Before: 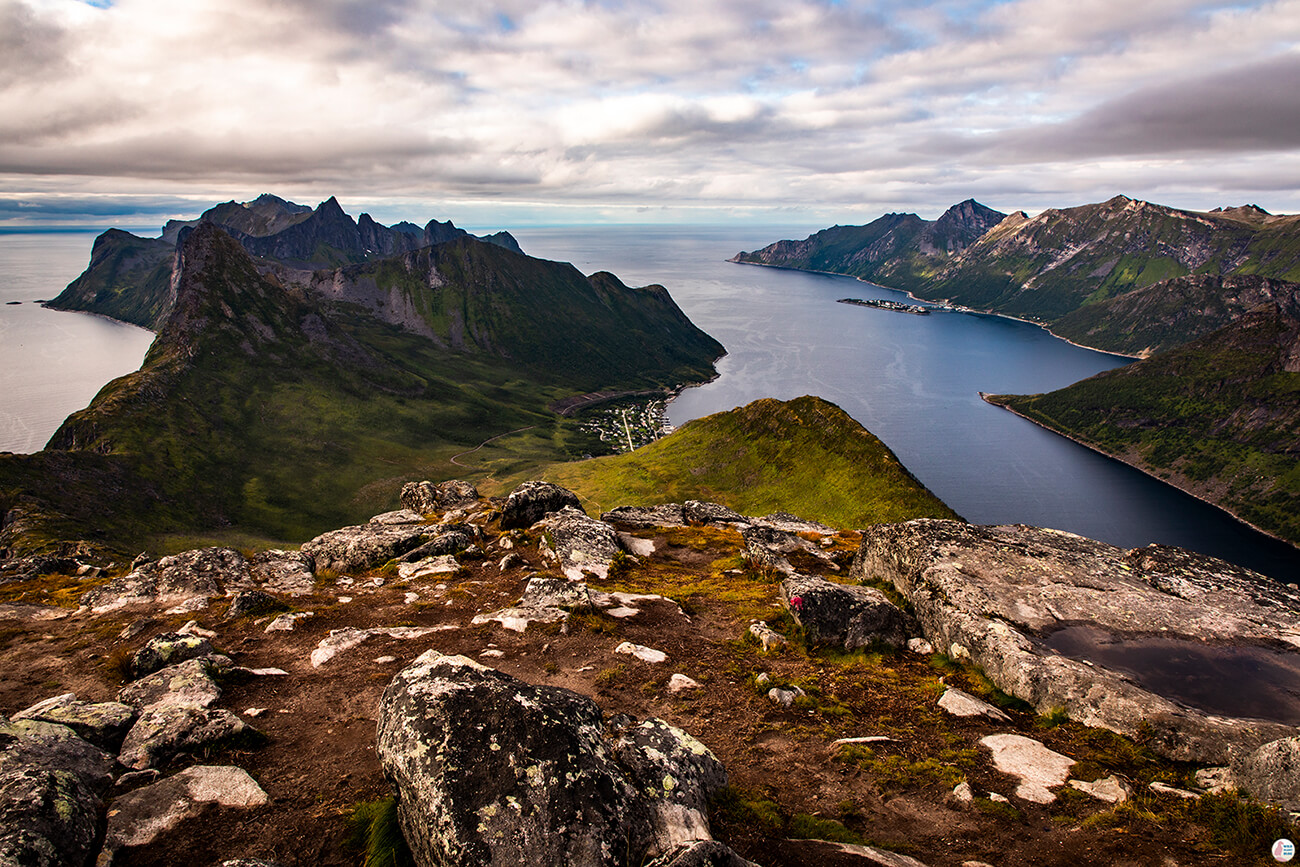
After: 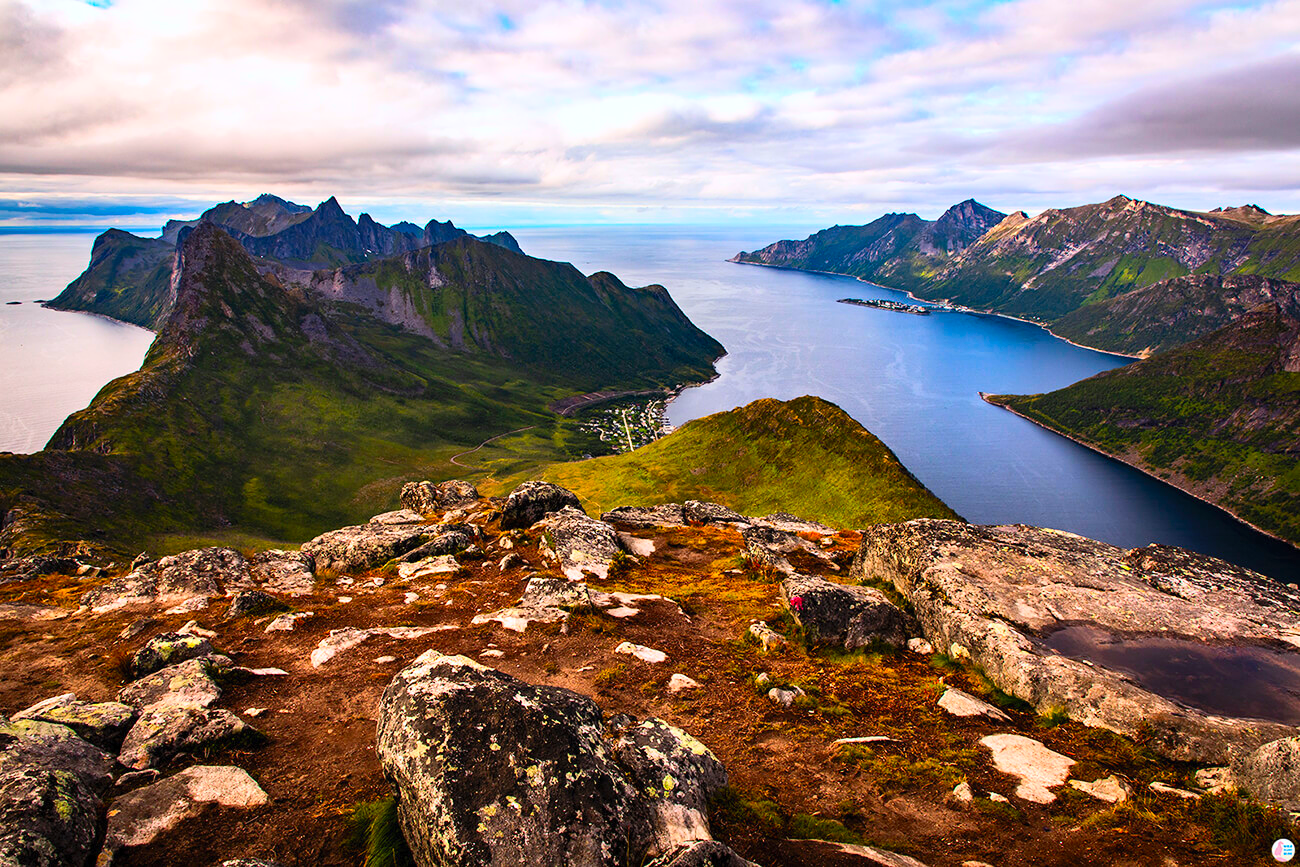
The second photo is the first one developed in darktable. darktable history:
white balance: red 0.98, blue 1.034
contrast brightness saturation: contrast 0.2, brightness 0.2, saturation 0.8
